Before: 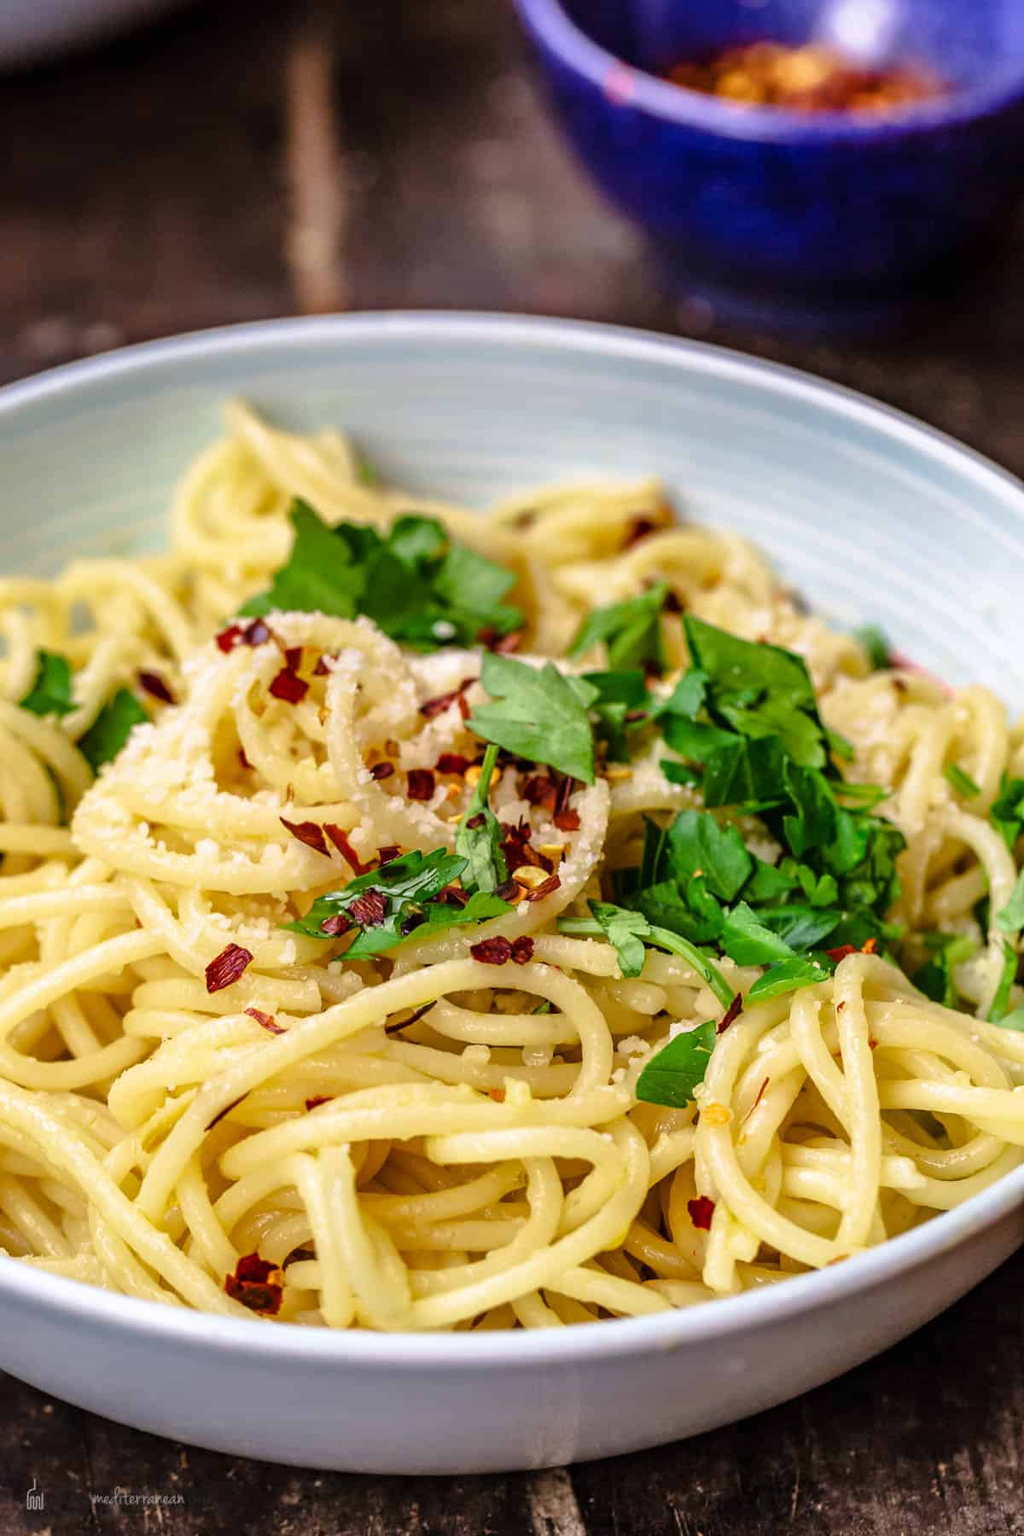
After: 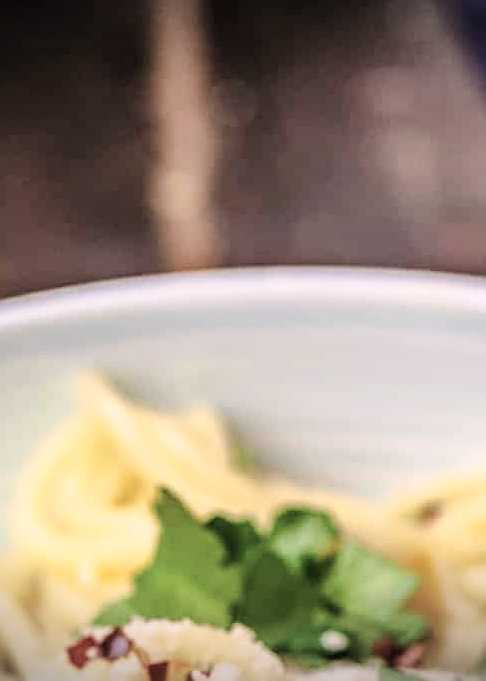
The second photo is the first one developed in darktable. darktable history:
crop: left 15.561%, top 5.439%, right 43.919%, bottom 56.679%
vignetting: fall-off start 97.2%, brightness -0.672, width/height ratio 1.187, unbound false
color correction: highlights a* 5.58, highlights b* 5.19, saturation 0.657
base curve: curves: ch0 [(0, 0) (0.204, 0.334) (0.55, 0.733) (1, 1)], exposure shift 0.01
sharpen: on, module defaults
